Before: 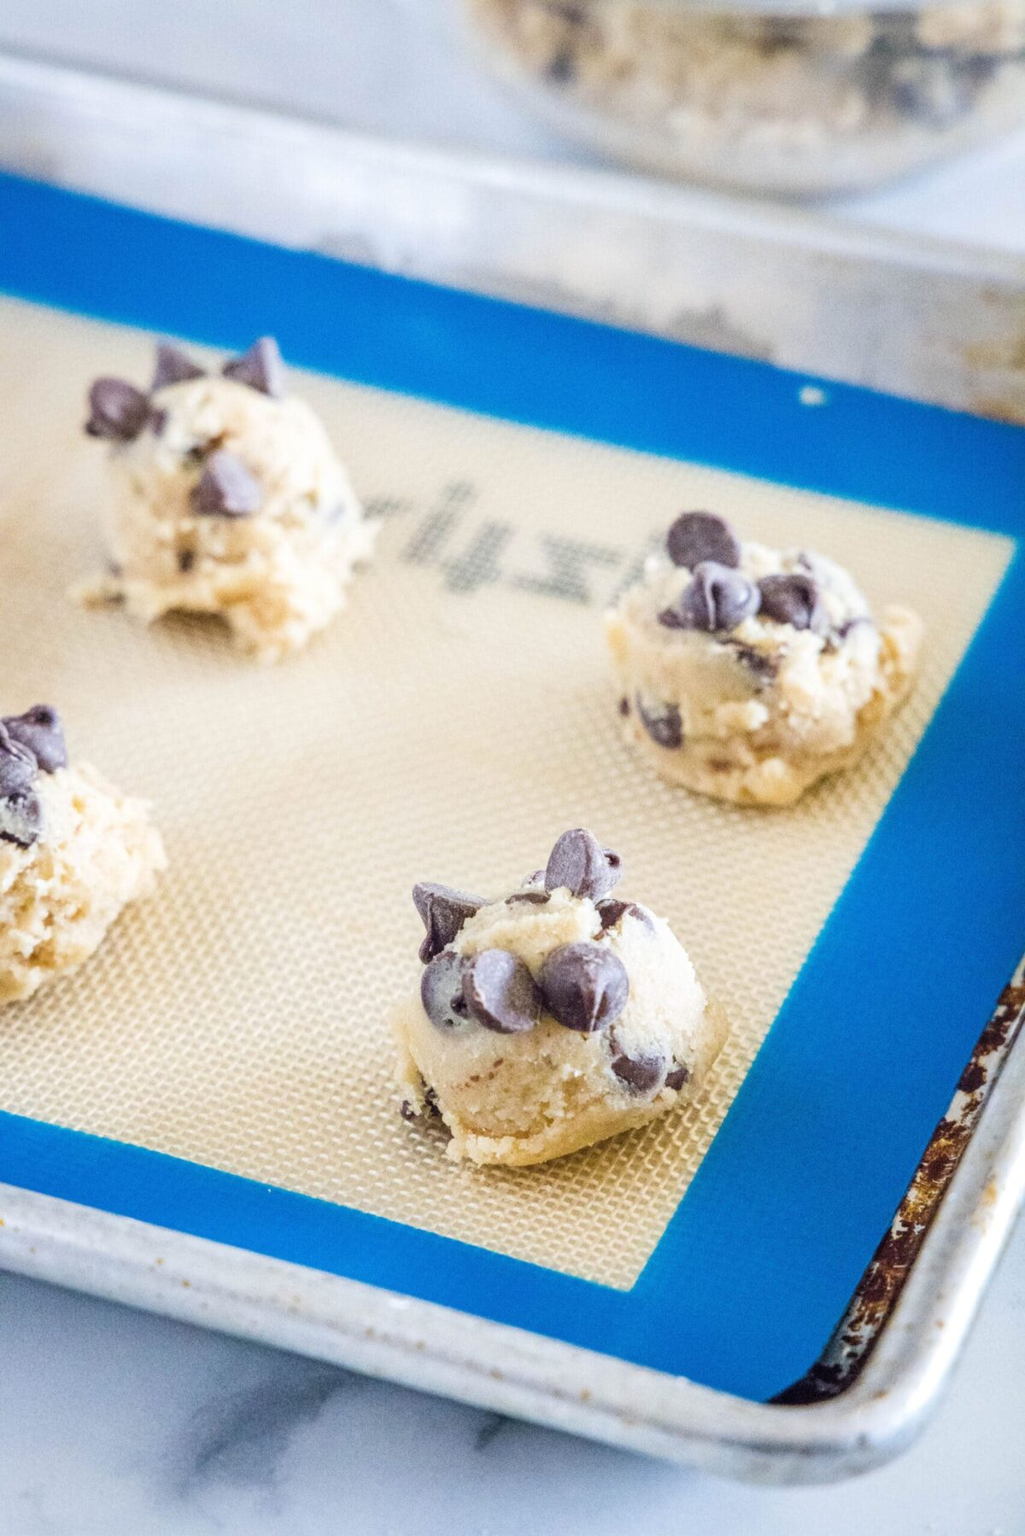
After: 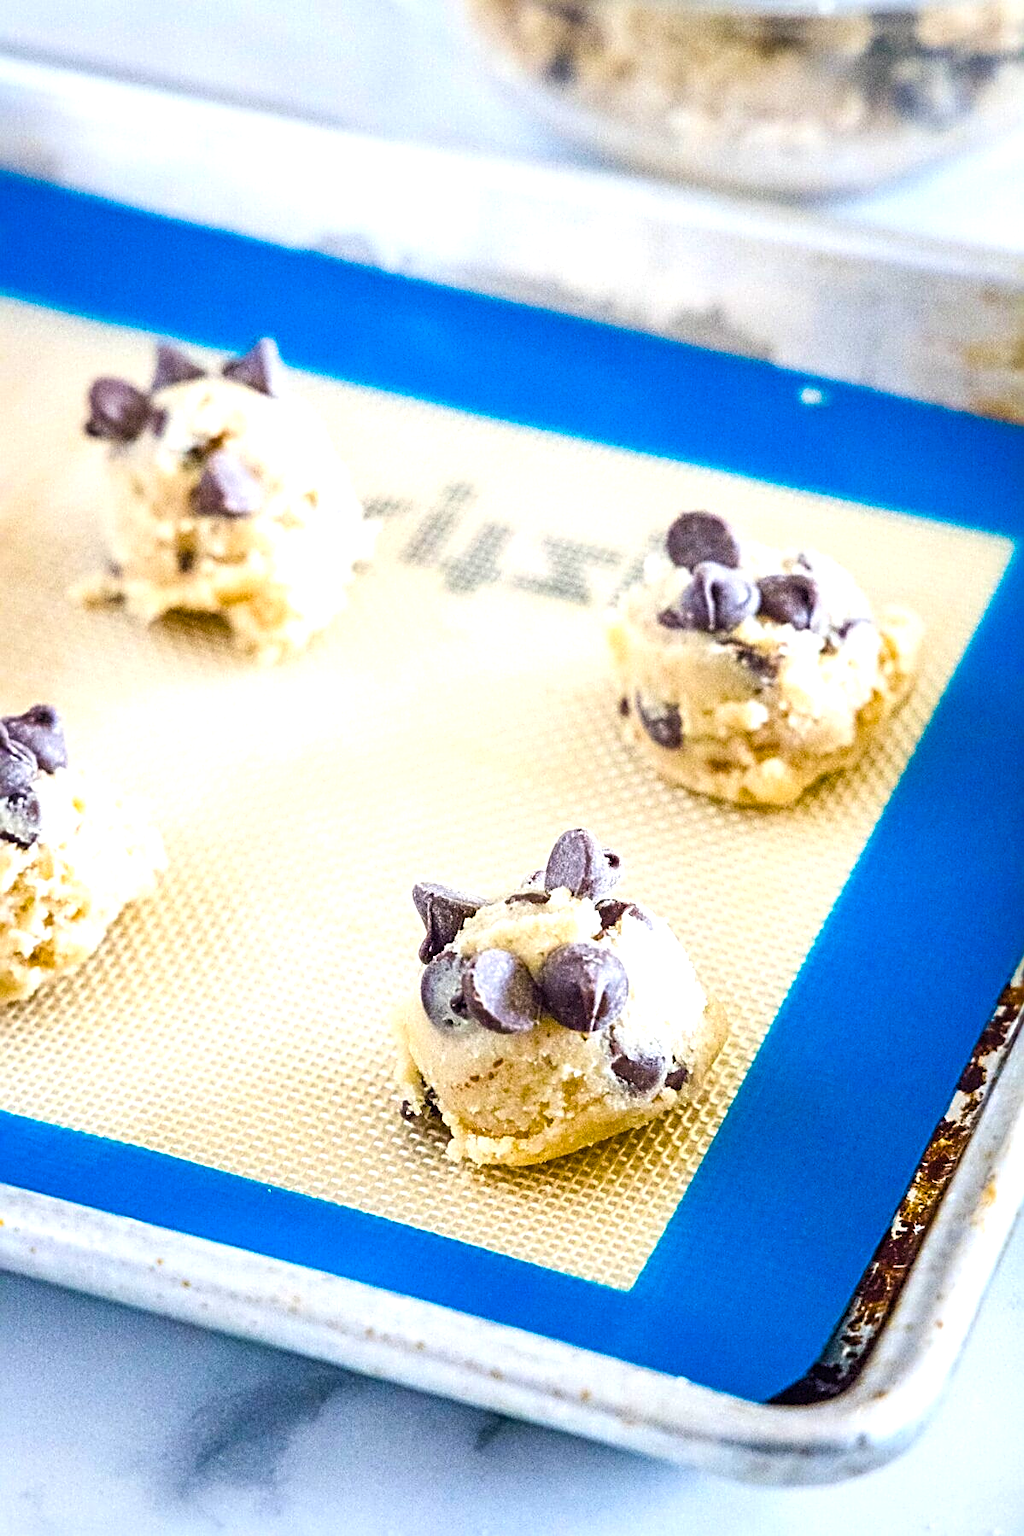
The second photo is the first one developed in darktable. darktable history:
sharpen: radius 2.817, amount 0.715
color balance rgb: linear chroma grading › global chroma 16.62%, perceptual saturation grading › highlights -8.63%, perceptual saturation grading › mid-tones 18.66%, perceptual saturation grading › shadows 28.49%, perceptual brilliance grading › highlights 14.22%, perceptual brilliance grading › shadows -18.96%, global vibrance 27.71%
